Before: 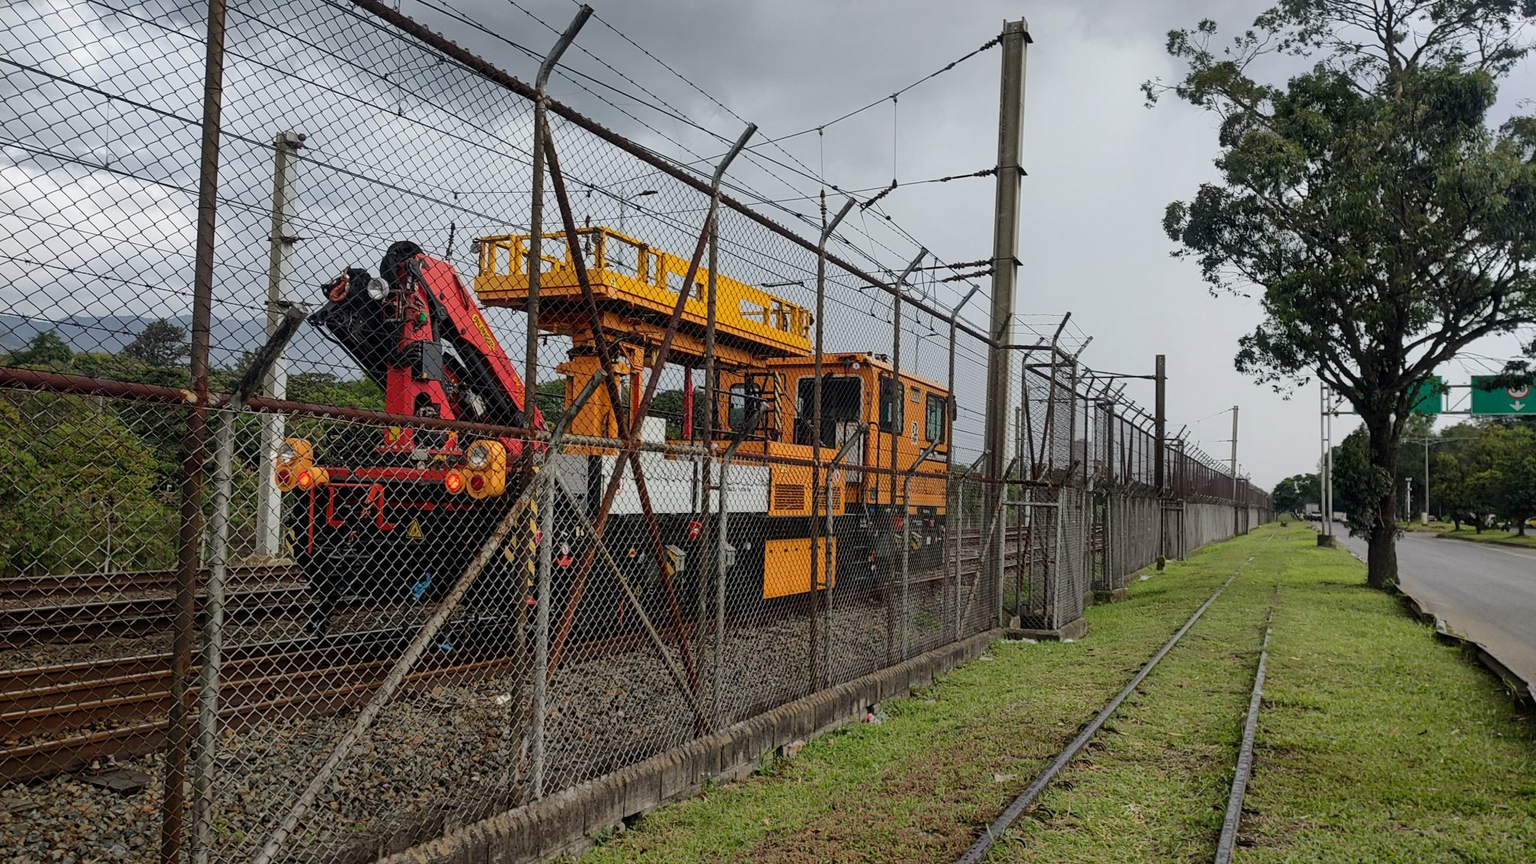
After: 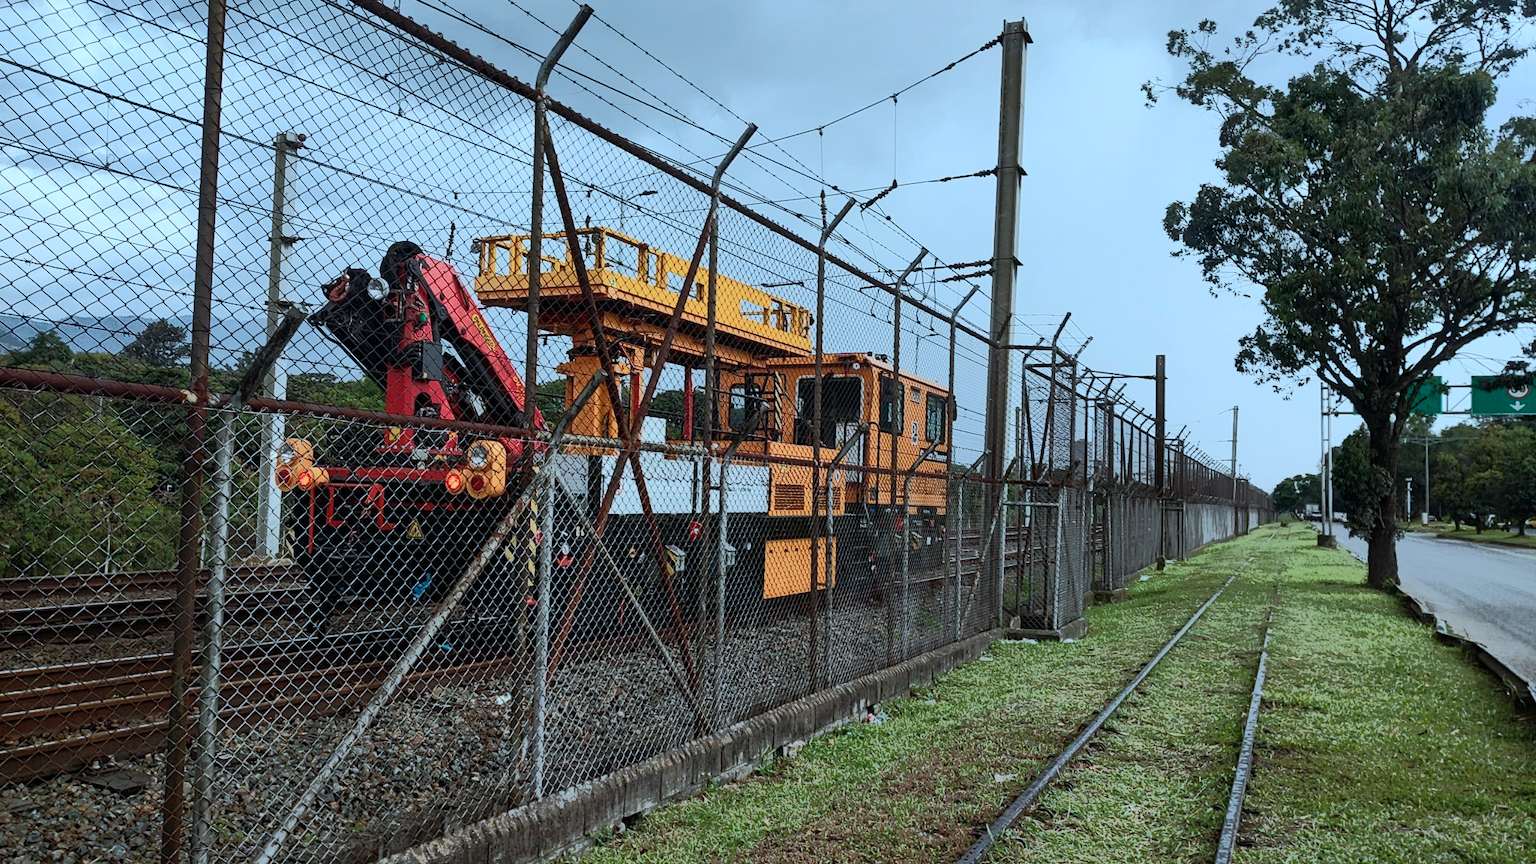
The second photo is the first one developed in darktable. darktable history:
color correction: highlights a* -9.76, highlights b* -21.32
exposure: exposure -0.04 EV, compensate exposure bias true, compensate highlight preservation false
tone curve: curves: ch0 [(0, 0) (0.003, 0.003) (0.011, 0.01) (0.025, 0.023) (0.044, 0.042) (0.069, 0.065) (0.1, 0.094) (0.136, 0.127) (0.177, 0.166) (0.224, 0.211) (0.277, 0.26) (0.335, 0.315) (0.399, 0.375) (0.468, 0.44) (0.543, 0.658) (0.623, 0.718) (0.709, 0.782) (0.801, 0.851) (0.898, 0.923) (1, 1)], color space Lab, independent channels, preserve colors none
